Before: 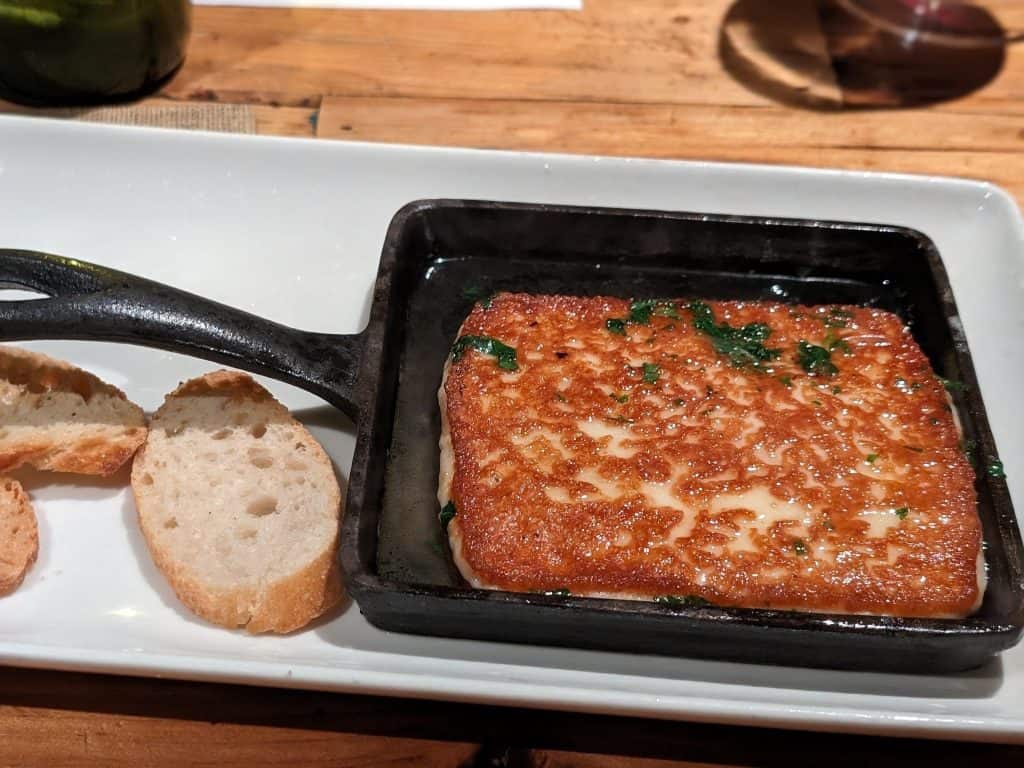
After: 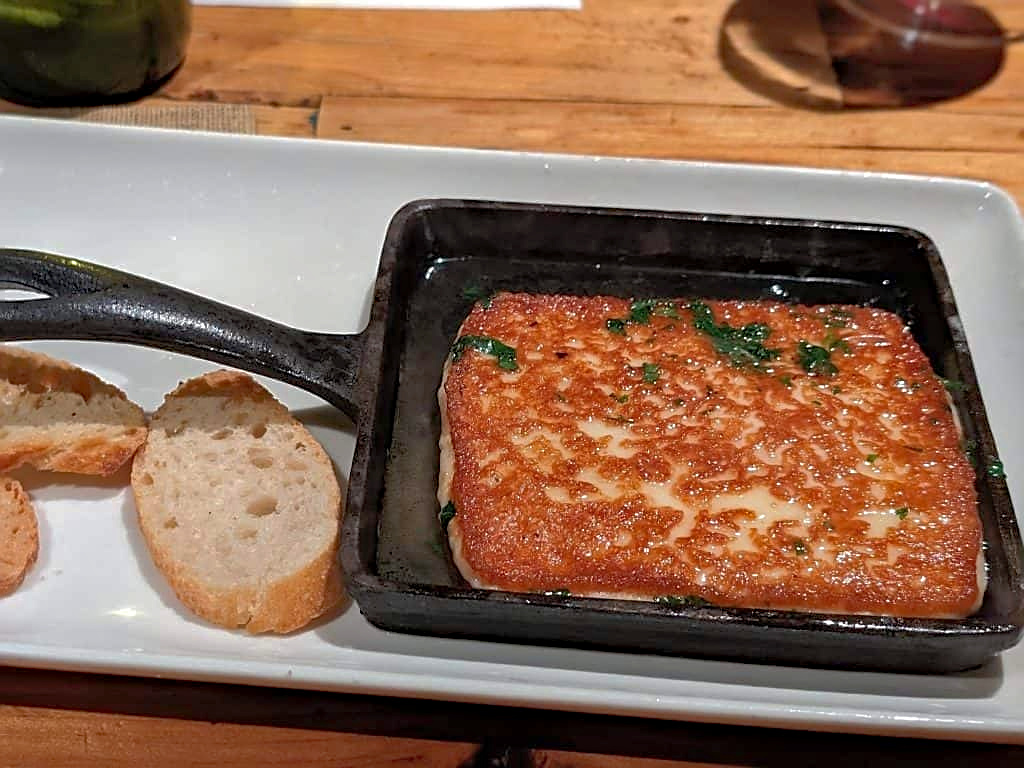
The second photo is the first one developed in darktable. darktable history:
sharpen: on, module defaults
shadows and highlights: on, module defaults
haze removal: on, module defaults
